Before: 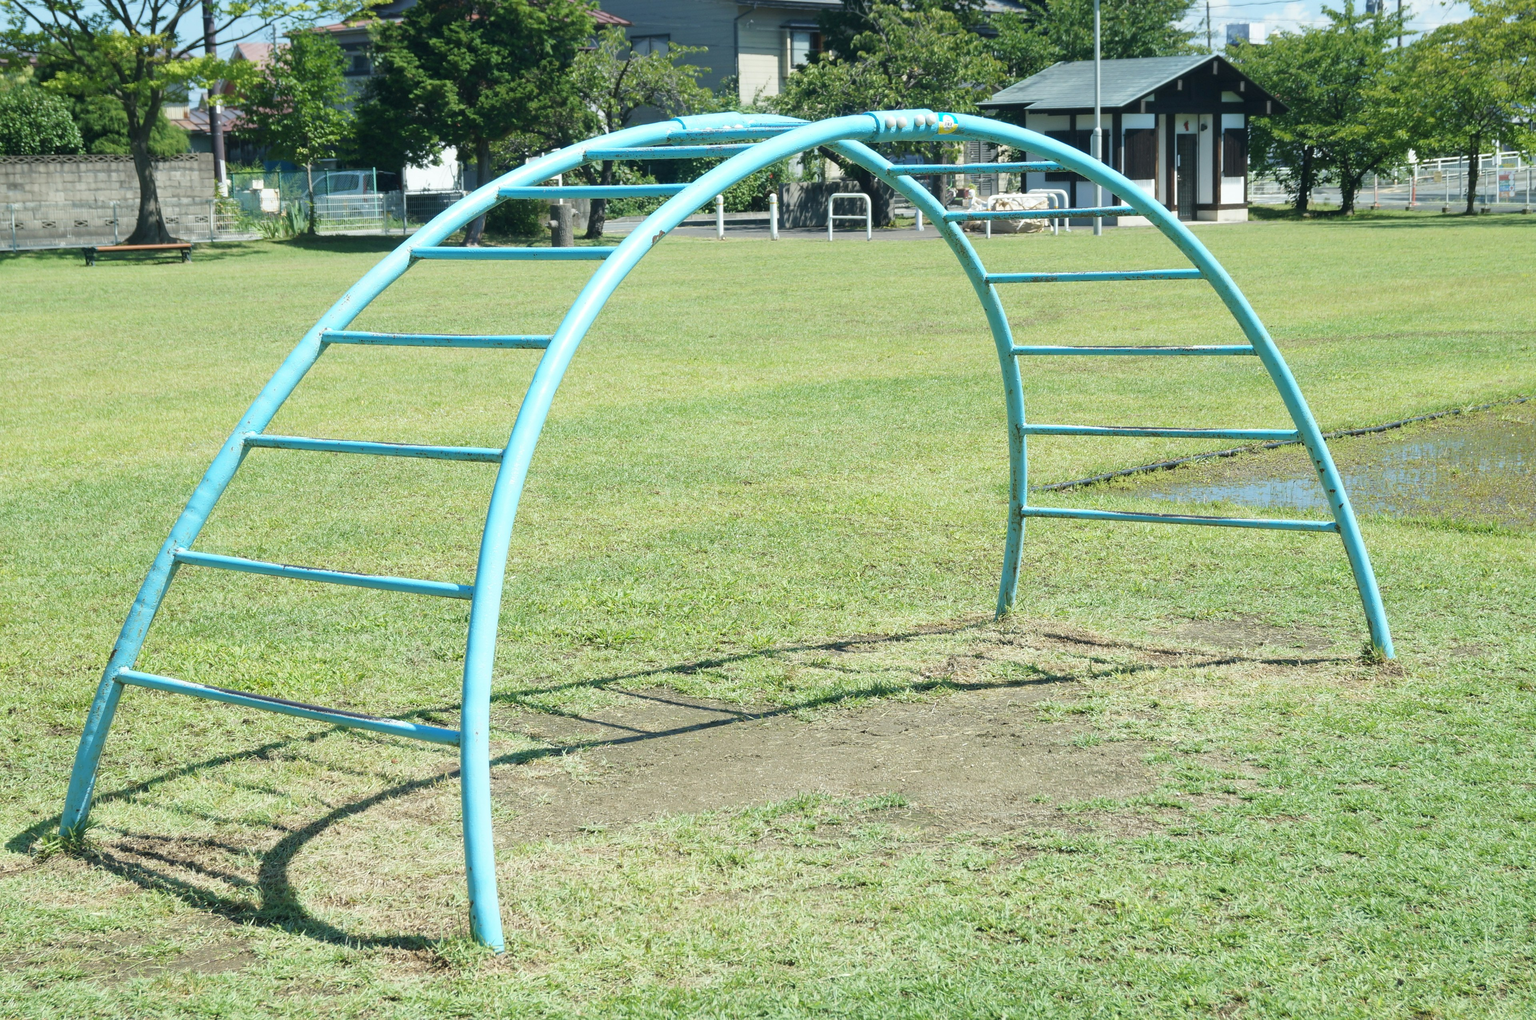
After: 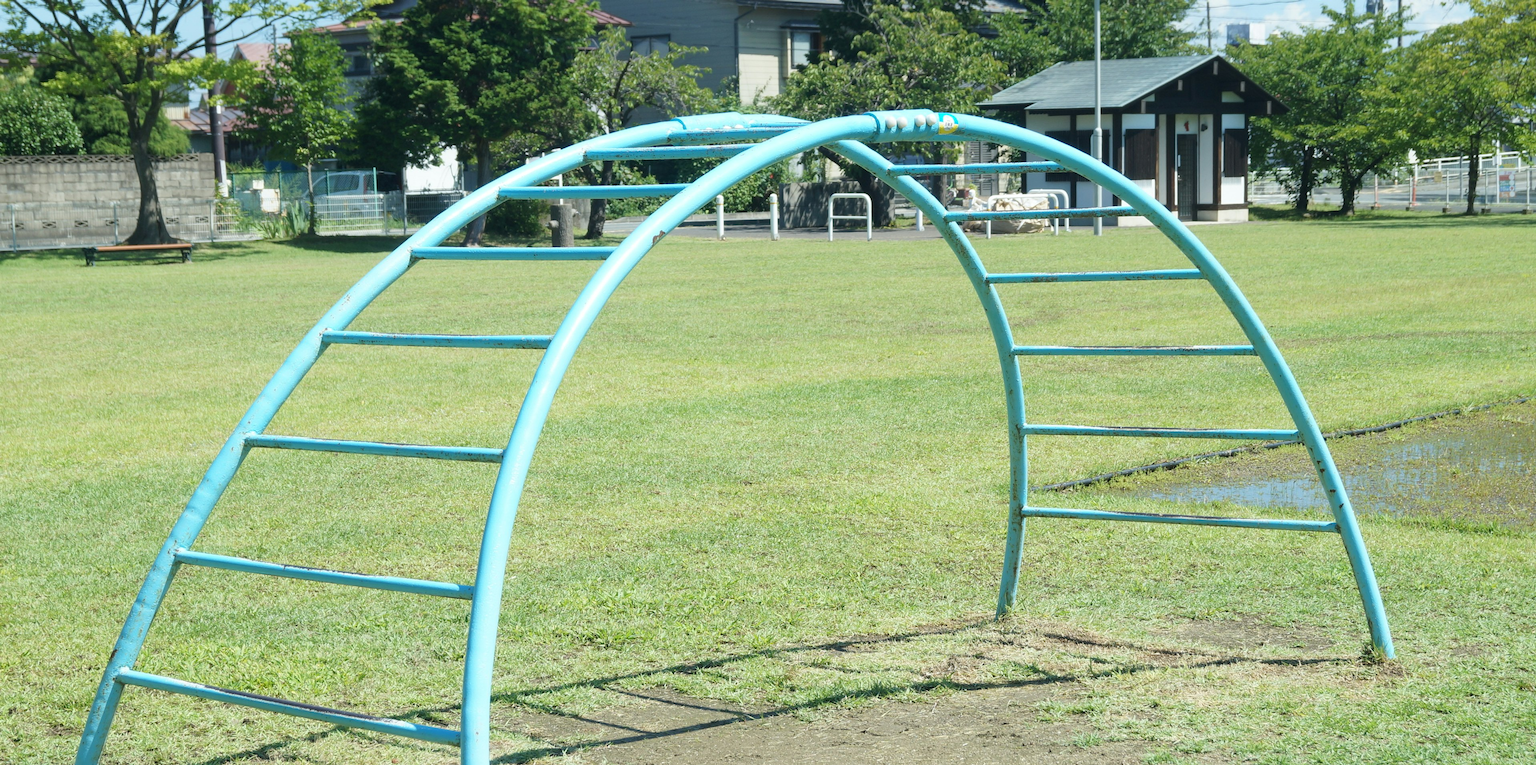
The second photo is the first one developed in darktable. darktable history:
crop: bottom 24.921%
